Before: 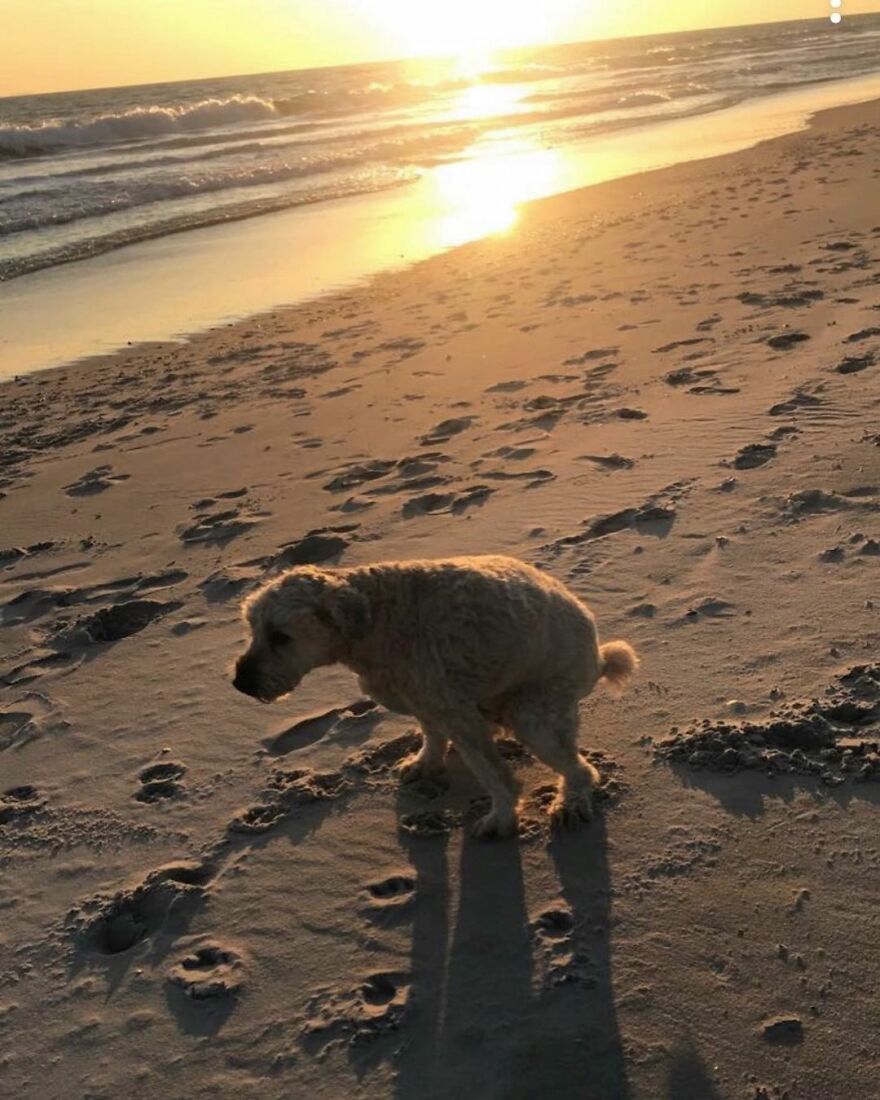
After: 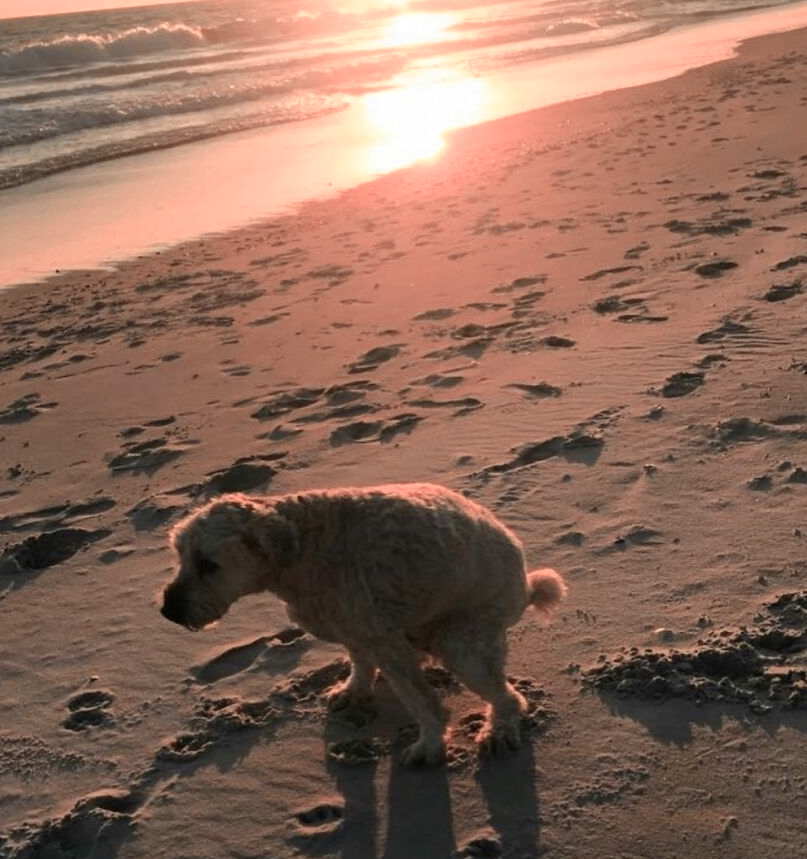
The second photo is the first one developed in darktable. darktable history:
crop: left 8.22%, top 6.614%, bottom 15.212%
color zones: curves: ch2 [(0, 0.488) (0.143, 0.417) (0.286, 0.212) (0.429, 0.179) (0.571, 0.154) (0.714, 0.415) (0.857, 0.495) (1, 0.488)]
